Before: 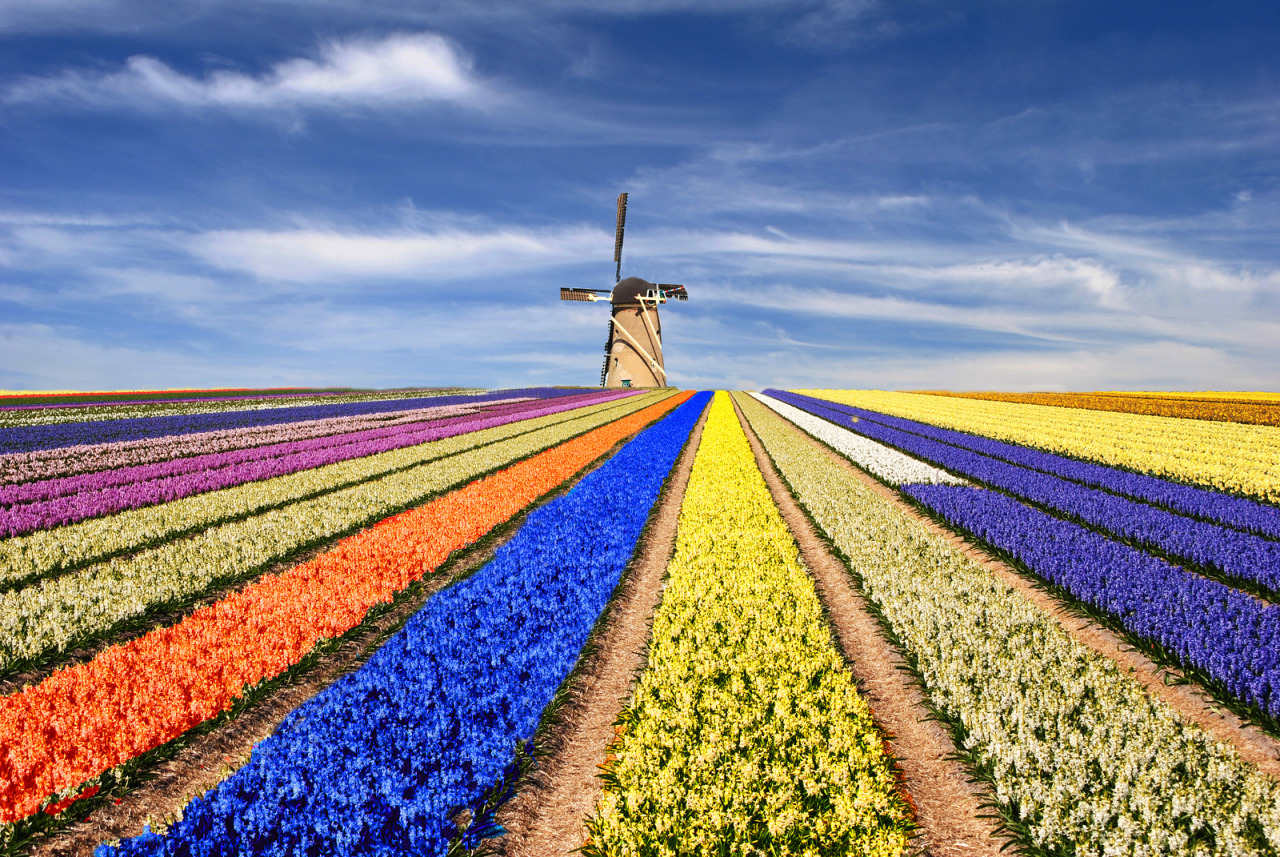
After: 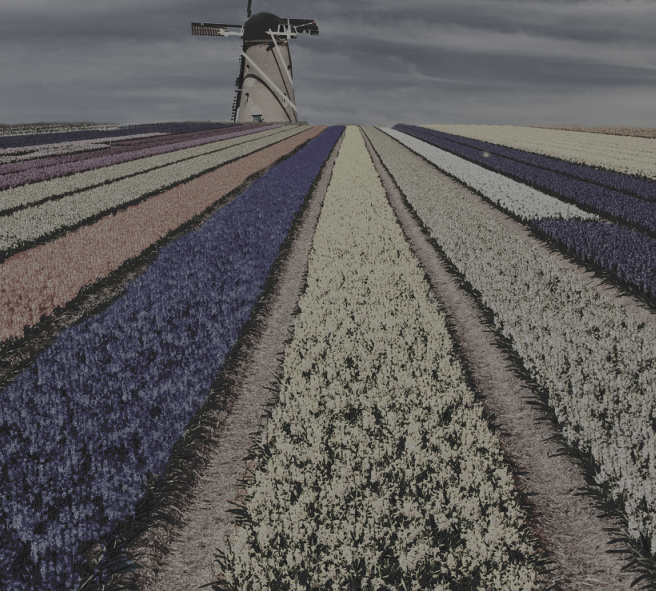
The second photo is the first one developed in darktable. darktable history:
filmic rgb: black relative exposure -7.65 EV, white relative exposure 4.56 EV, hardness 3.61
crop and rotate: left 28.85%, top 31.005%, right 19.855%
tone curve: curves: ch0 [(0, 0) (0.003, 0.156) (0.011, 0.156) (0.025, 0.161) (0.044, 0.164) (0.069, 0.178) (0.1, 0.201) (0.136, 0.229) (0.177, 0.263) (0.224, 0.301) (0.277, 0.355) (0.335, 0.415) (0.399, 0.48) (0.468, 0.561) (0.543, 0.647) (0.623, 0.735) (0.709, 0.819) (0.801, 0.893) (0.898, 0.953) (1, 1)], color space Lab, independent channels, preserve colors none
color balance rgb: power › luminance -9.249%, perceptual saturation grading › global saturation -11.518%, perceptual brilliance grading › global brilliance -47.967%
color correction: highlights b* 0.035, saturation 0.35
